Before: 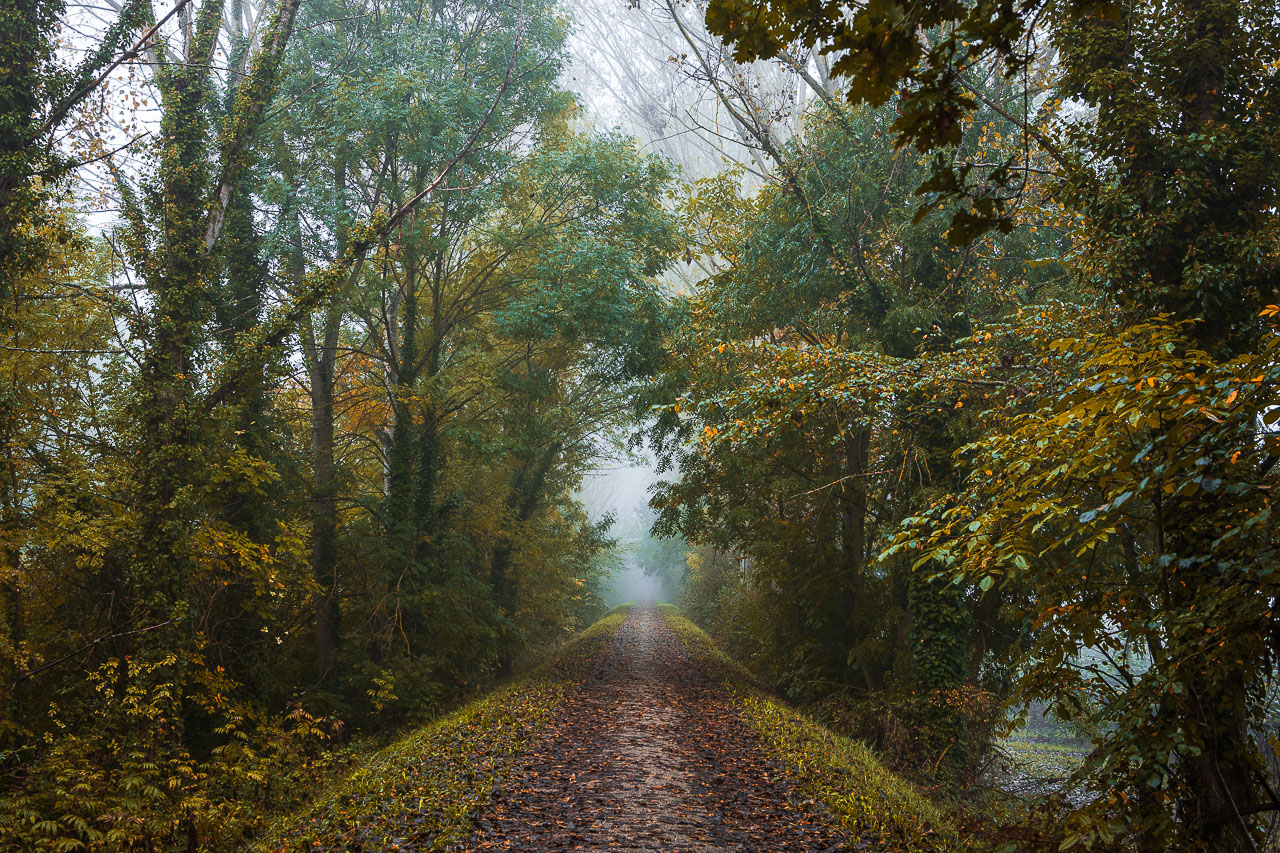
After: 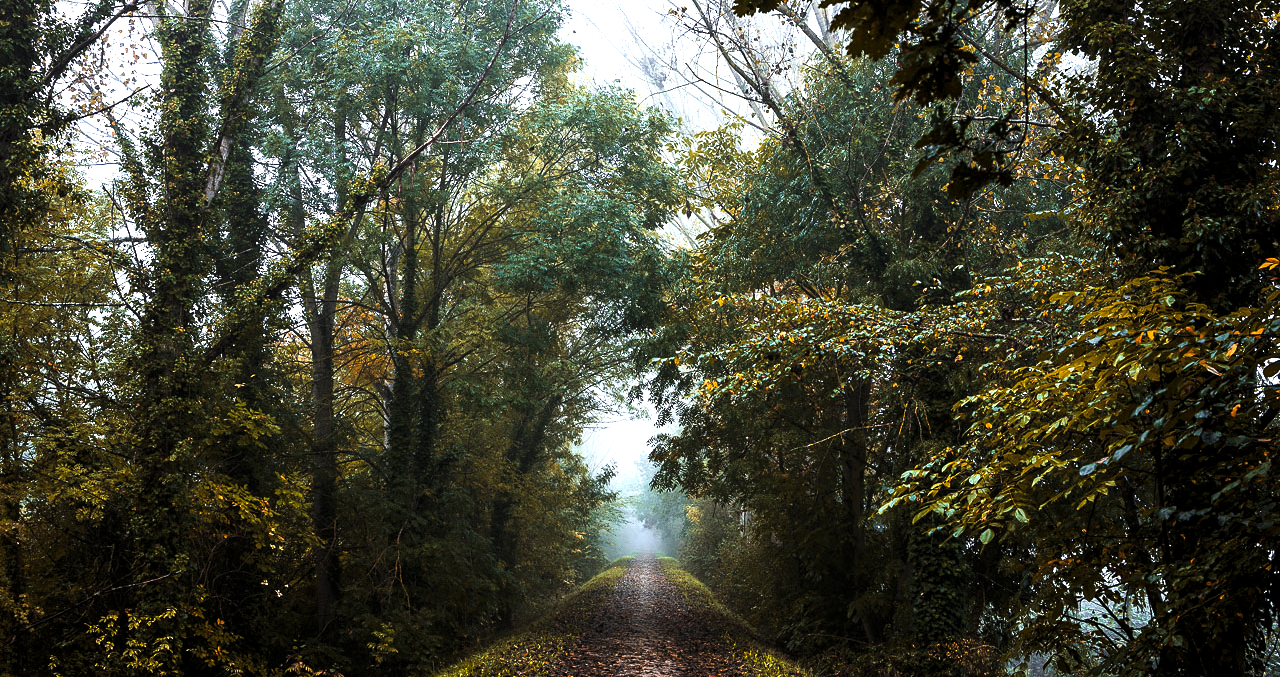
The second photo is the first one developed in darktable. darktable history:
crop and rotate: top 5.667%, bottom 14.937%
exposure: black level correction 0.001, exposure 0.014 EV, compensate highlight preservation false
levels: levels [0.044, 0.475, 0.791]
white balance: red 0.988, blue 1.017
